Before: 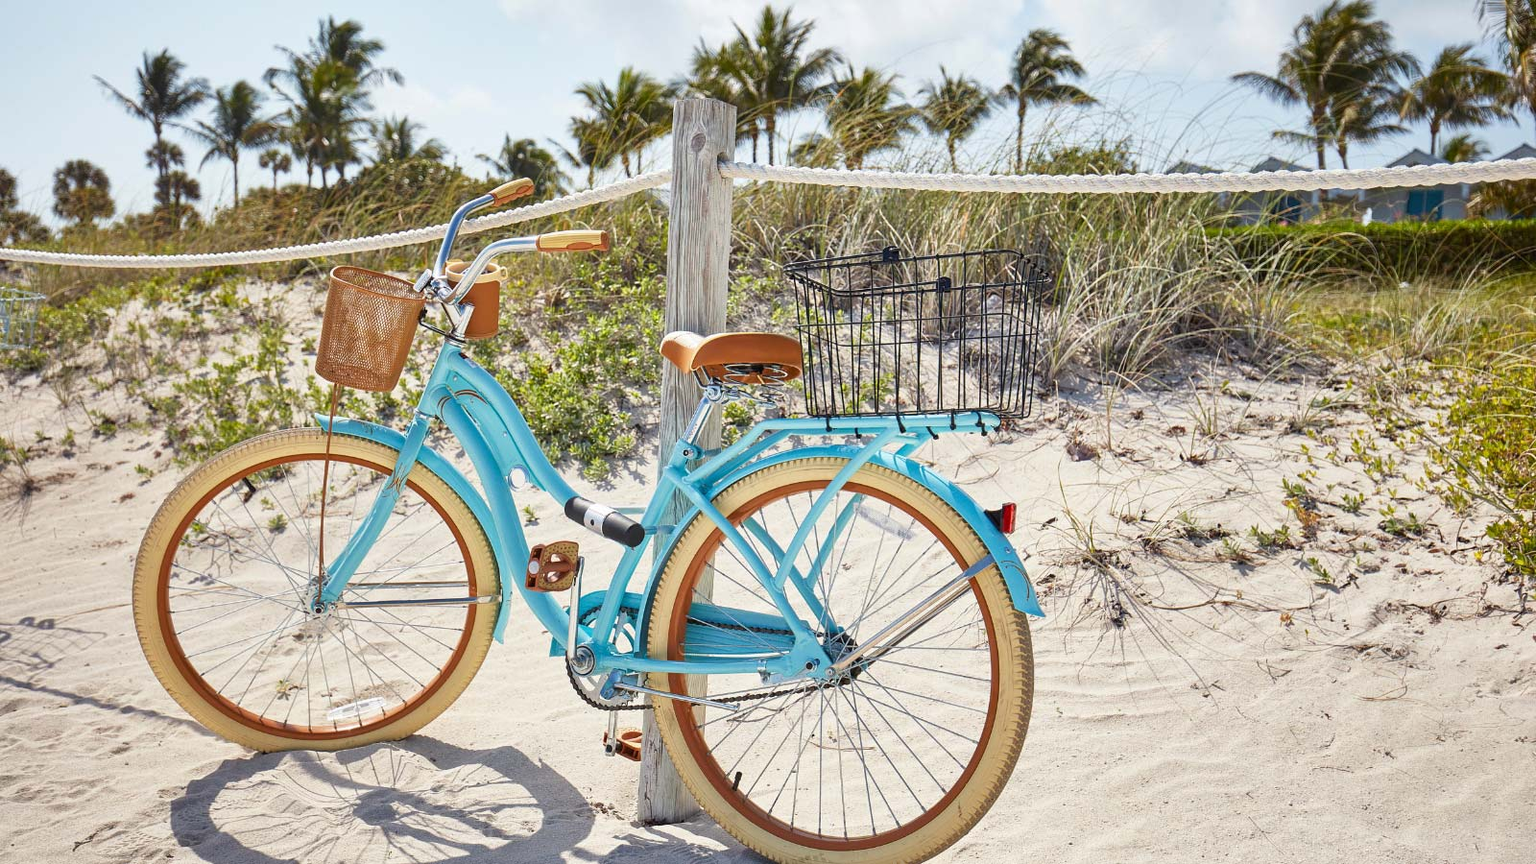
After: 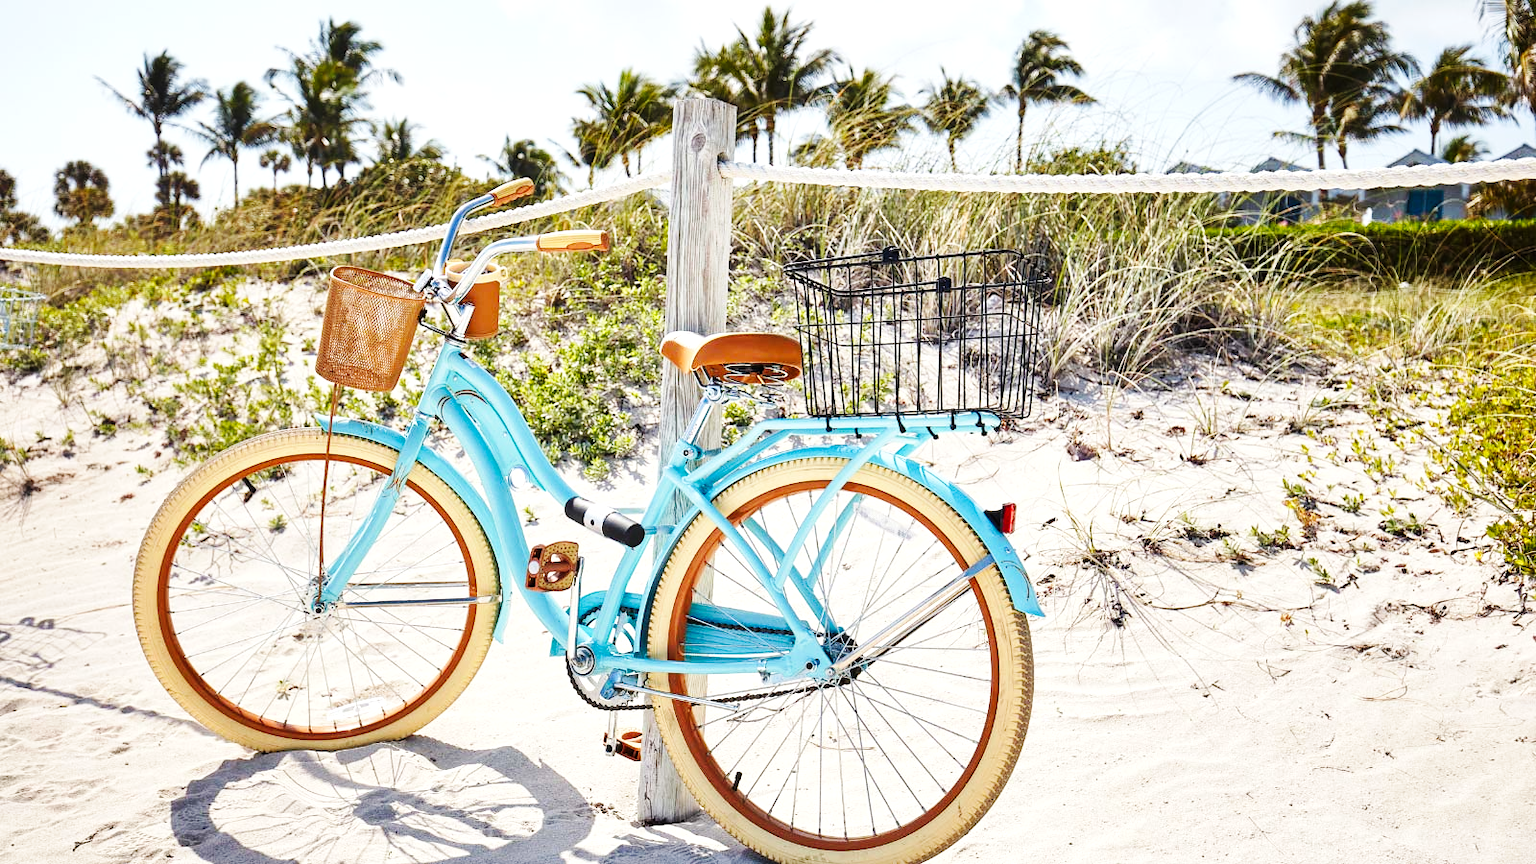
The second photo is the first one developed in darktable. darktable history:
base curve: curves: ch0 [(0, 0) (0.032, 0.025) (0.121, 0.166) (0.206, 0.329) (0.605, 0.79) (1, 1)], preserve colors none
tone equalizer: -8 EV -0.417 EV, -7 EV -0.389 EV, -6 EV -0.333 EV, -5 EV -0.222 EV, -3 EV 0.222 EV, -2 EV 0.333 EV, -1 EV 0.389 EV, +0 EV 0.417 EV, edges refinement/feathering 500, mask exposure compensation -1.57 EV, preserve details no
